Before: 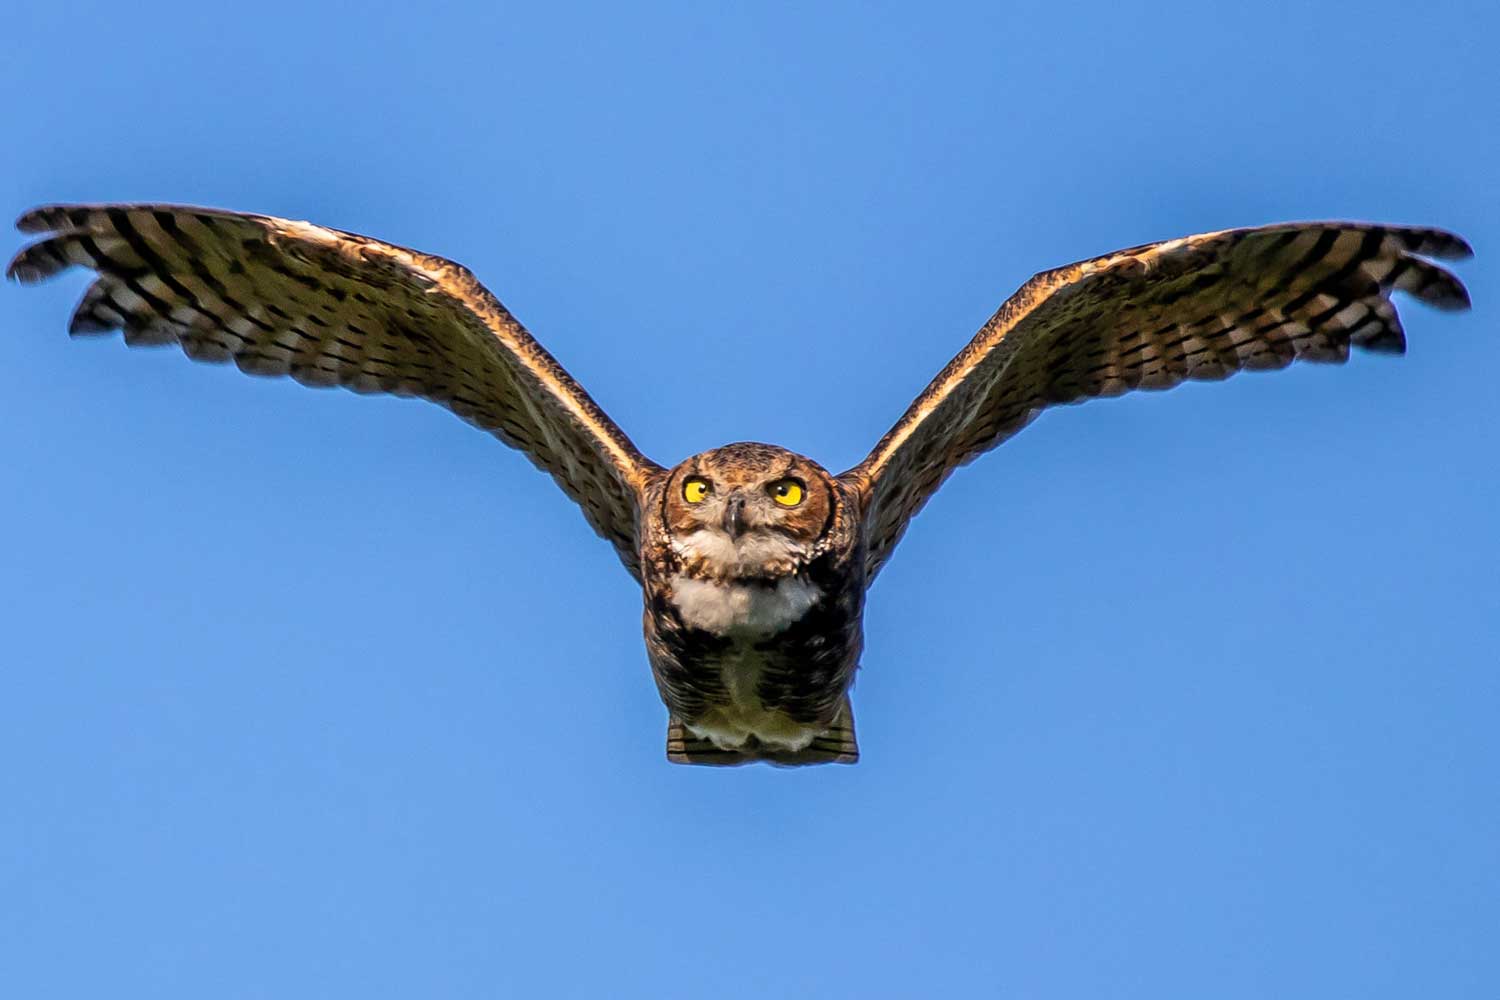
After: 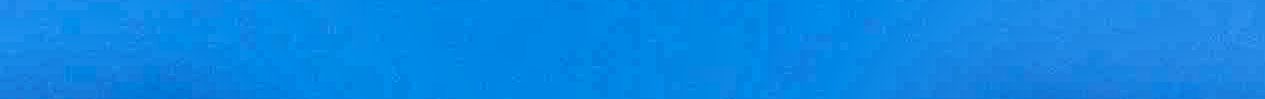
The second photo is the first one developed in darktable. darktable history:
local contrast: highlights 100%, shadows 100%, detail 120%, midtone range 0.2
sharpen: radius 2.584, amount 0.688
split-toning: shadows › hue 242.67°, shadows › saturation 0.733, highlights › hue 45.33°, highlights › saturation 0.667, balance -53.304, compress 21.15%
crop and rotate: left 9.644%, top 9.491%, right 6.021%, bottom 80.509%
shadows and highlights: shadows 20.91, highlights -82.73, soften with gaussian
exposure: black level correction 0.012, exposure 0.7 EV, compensate exposure bias true, compensate highlight preservation false
